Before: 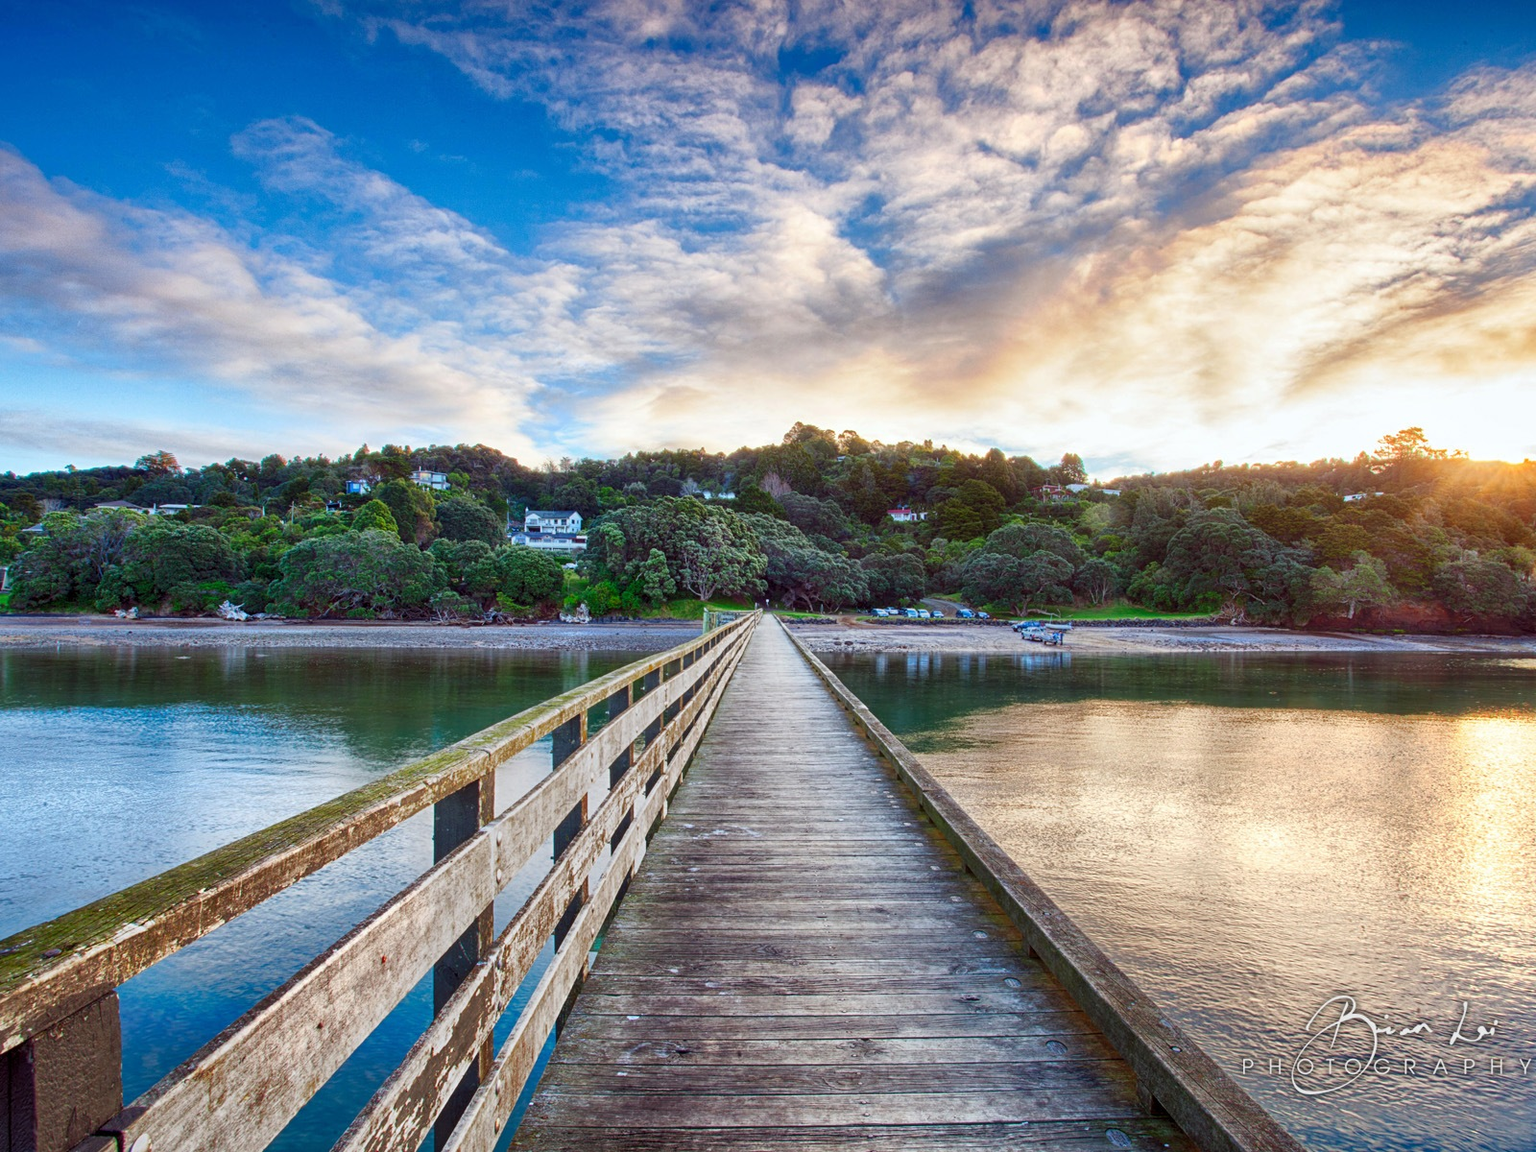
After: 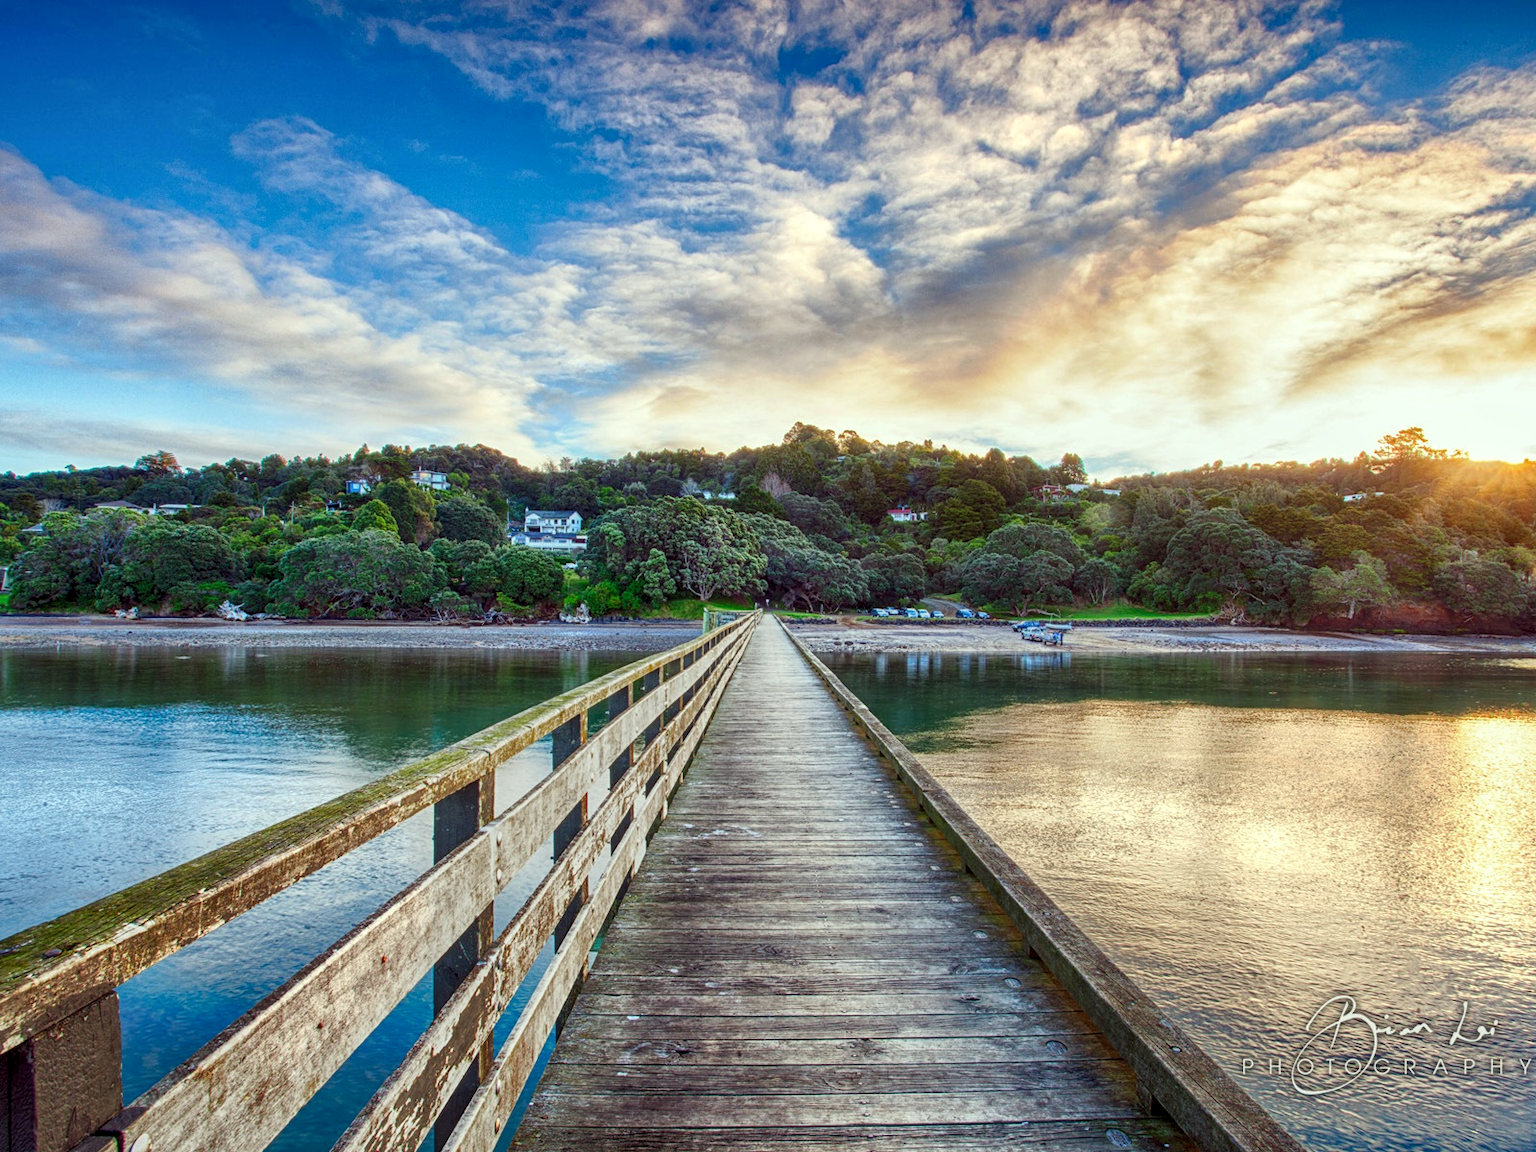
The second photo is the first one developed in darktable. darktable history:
color correction: highlights a* -4.36, highlights b* 6.33
local contrast: on, module defaults
